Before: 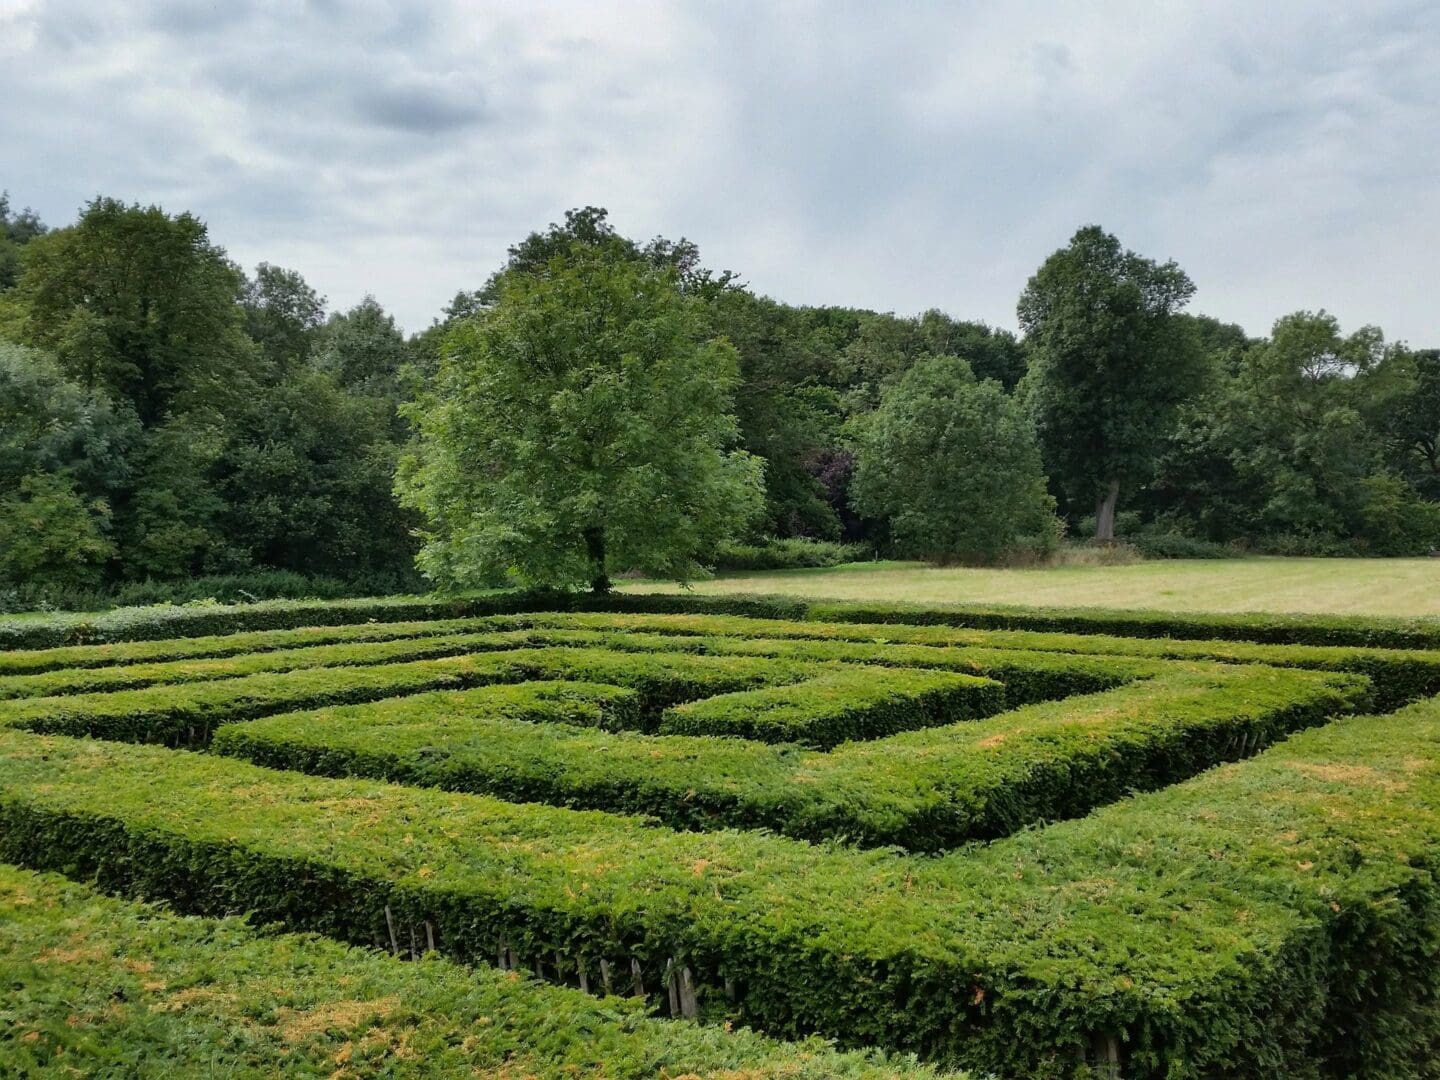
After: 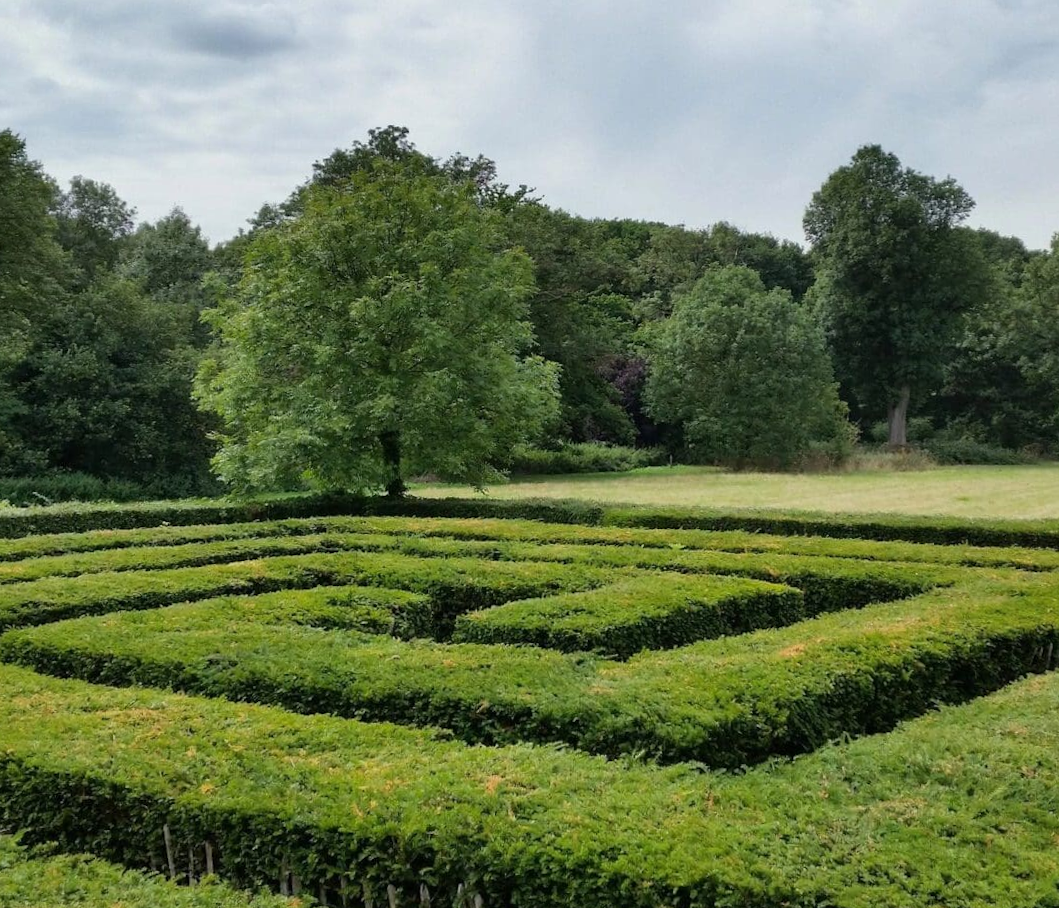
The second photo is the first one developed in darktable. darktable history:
crop: left 11.225%, top 5.381%, right 9.565%, bottom 10.314%
rotate and perspective: rotation 0.215°, lens shift (vertical) -0.139, crop left 0.069, crop right 0.939, crop top 0.002, crop bottom 0.996
